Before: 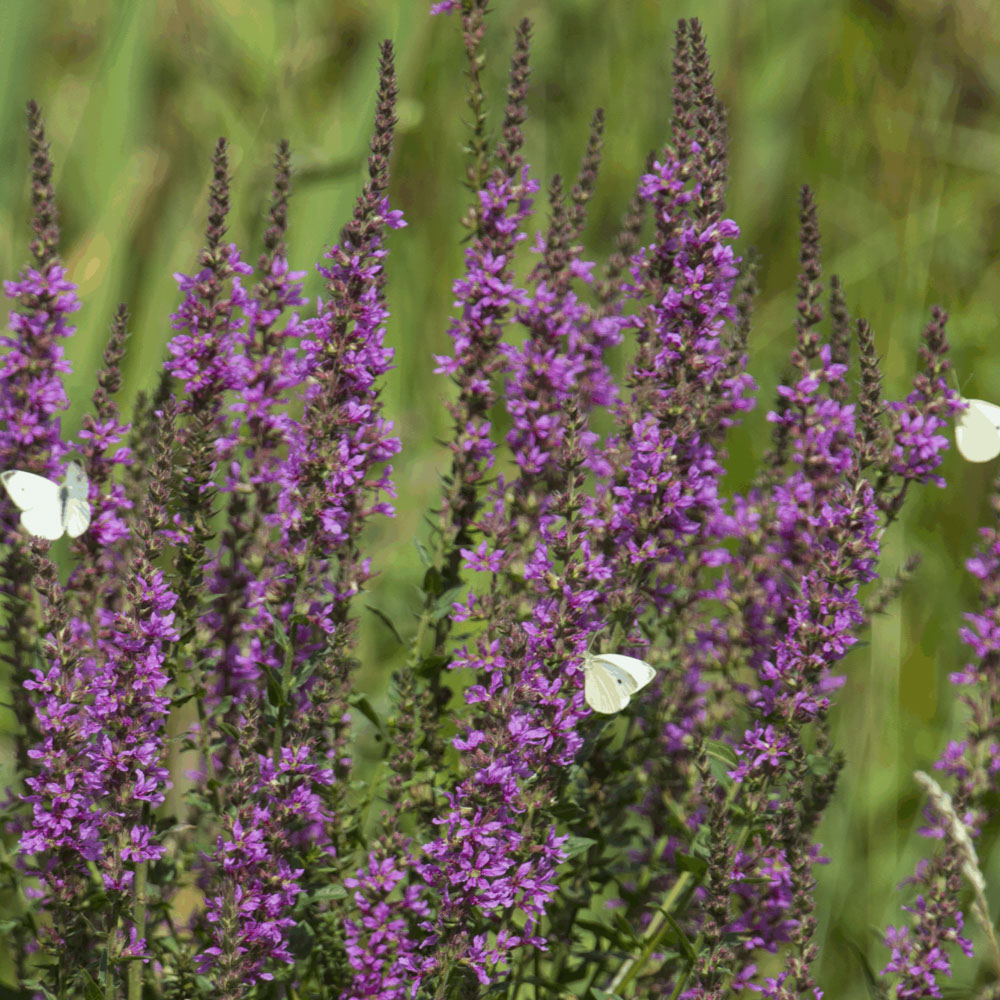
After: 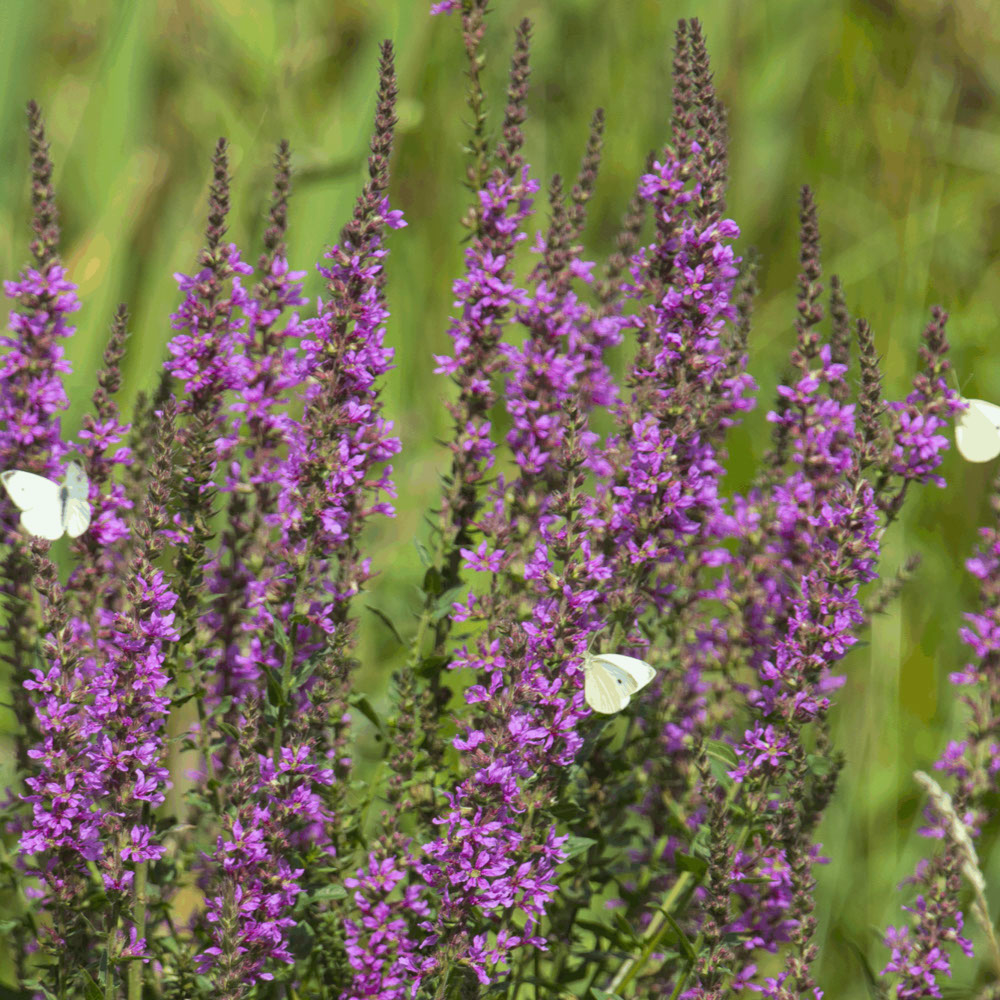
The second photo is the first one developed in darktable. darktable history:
contrast brightness saturation: contrast 0.073, brightness 0.081, saturation 0.176
